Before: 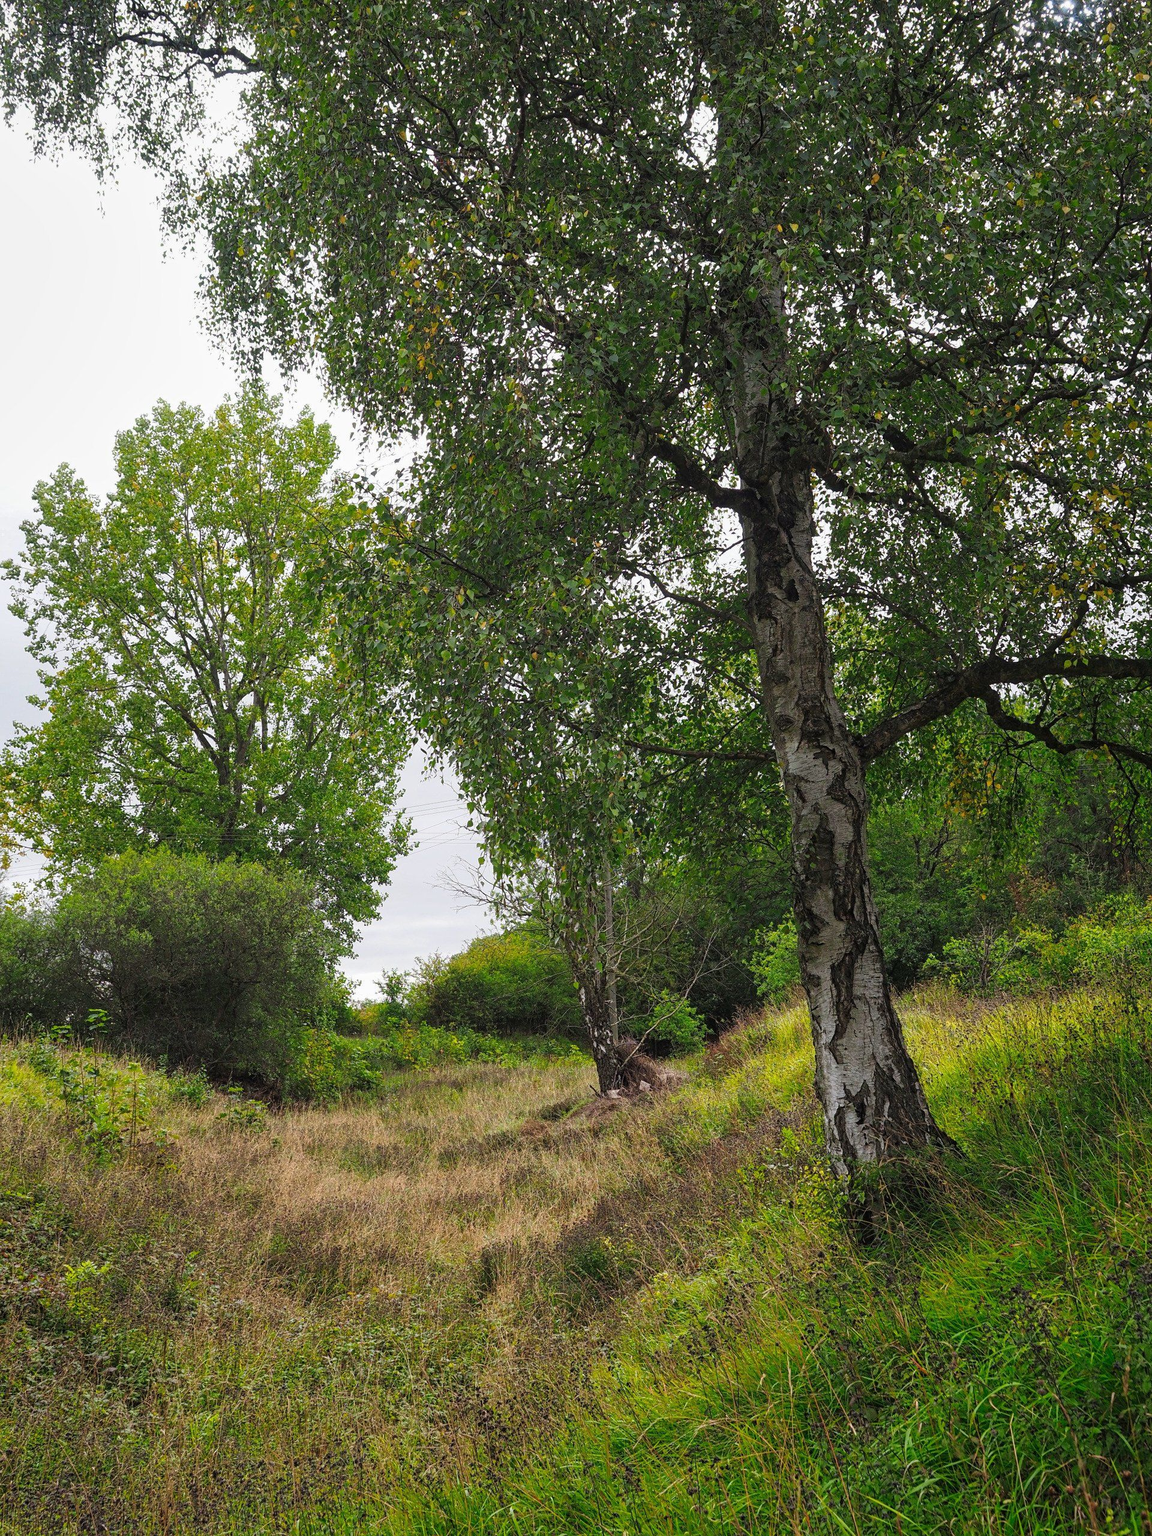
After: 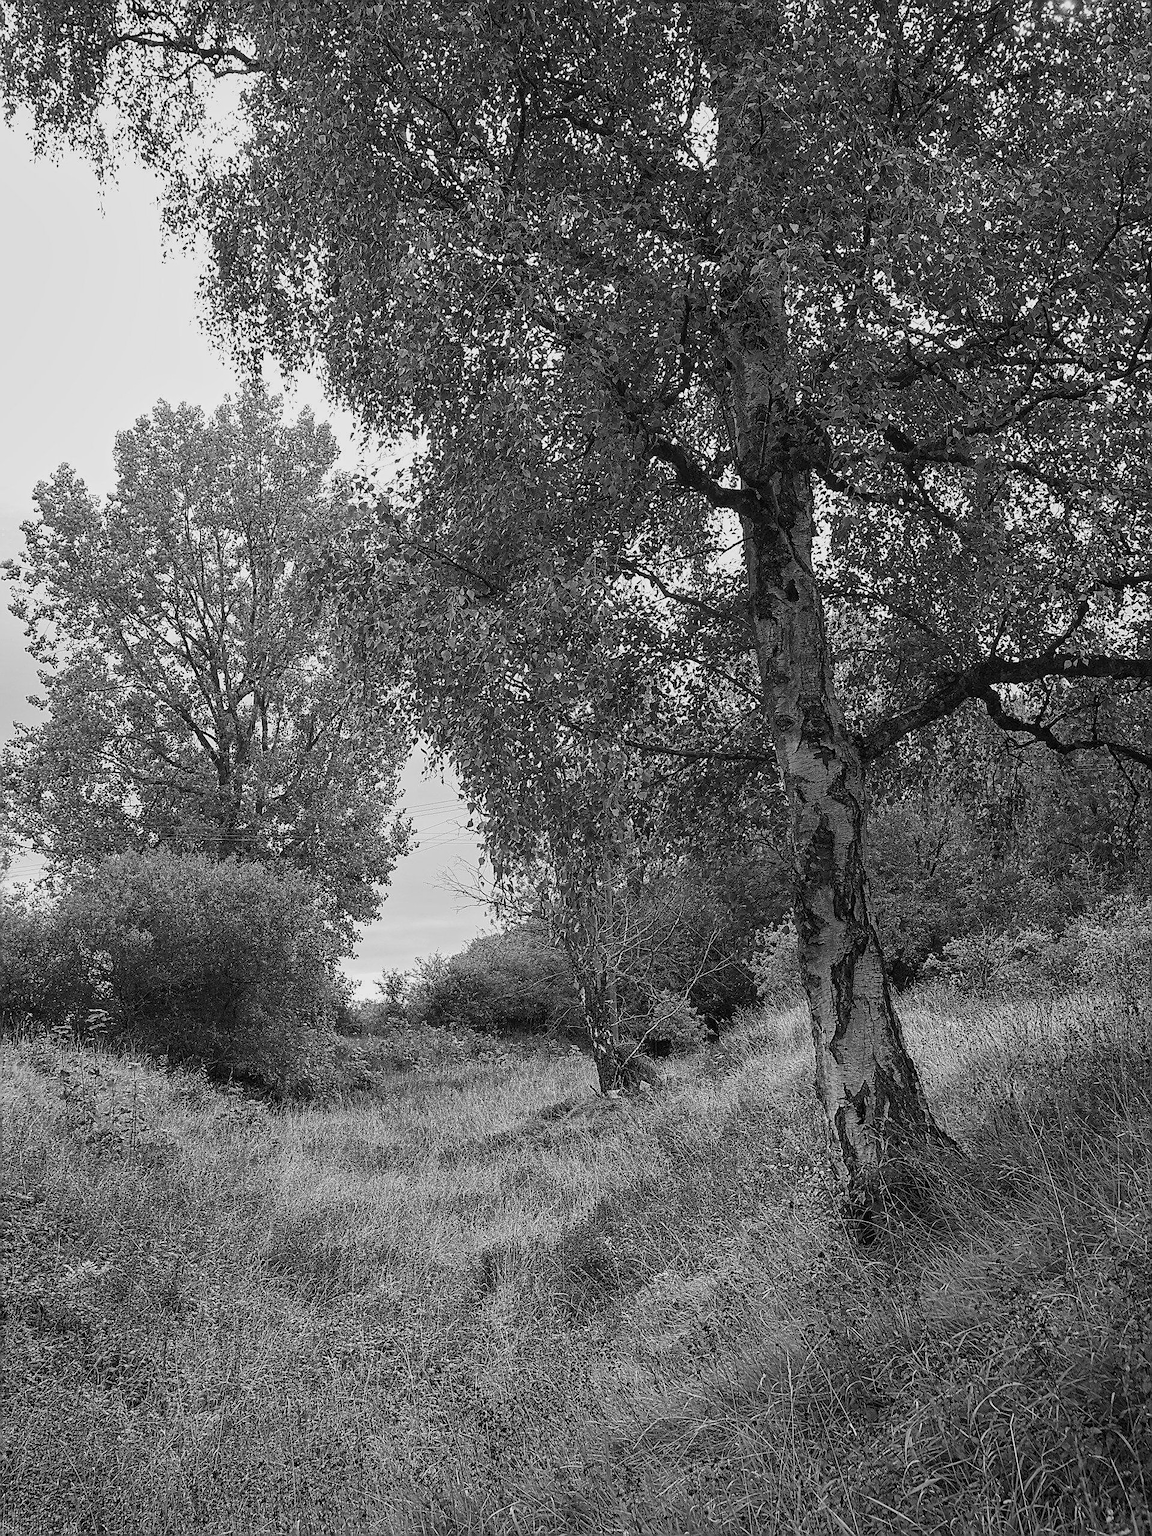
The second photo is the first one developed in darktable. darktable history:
monochrome: a 26.22, b 42.67, size 0.8
velvia: on, module defaults
sharpen: radius 1.4, amount 1.25, threshold 0.7
